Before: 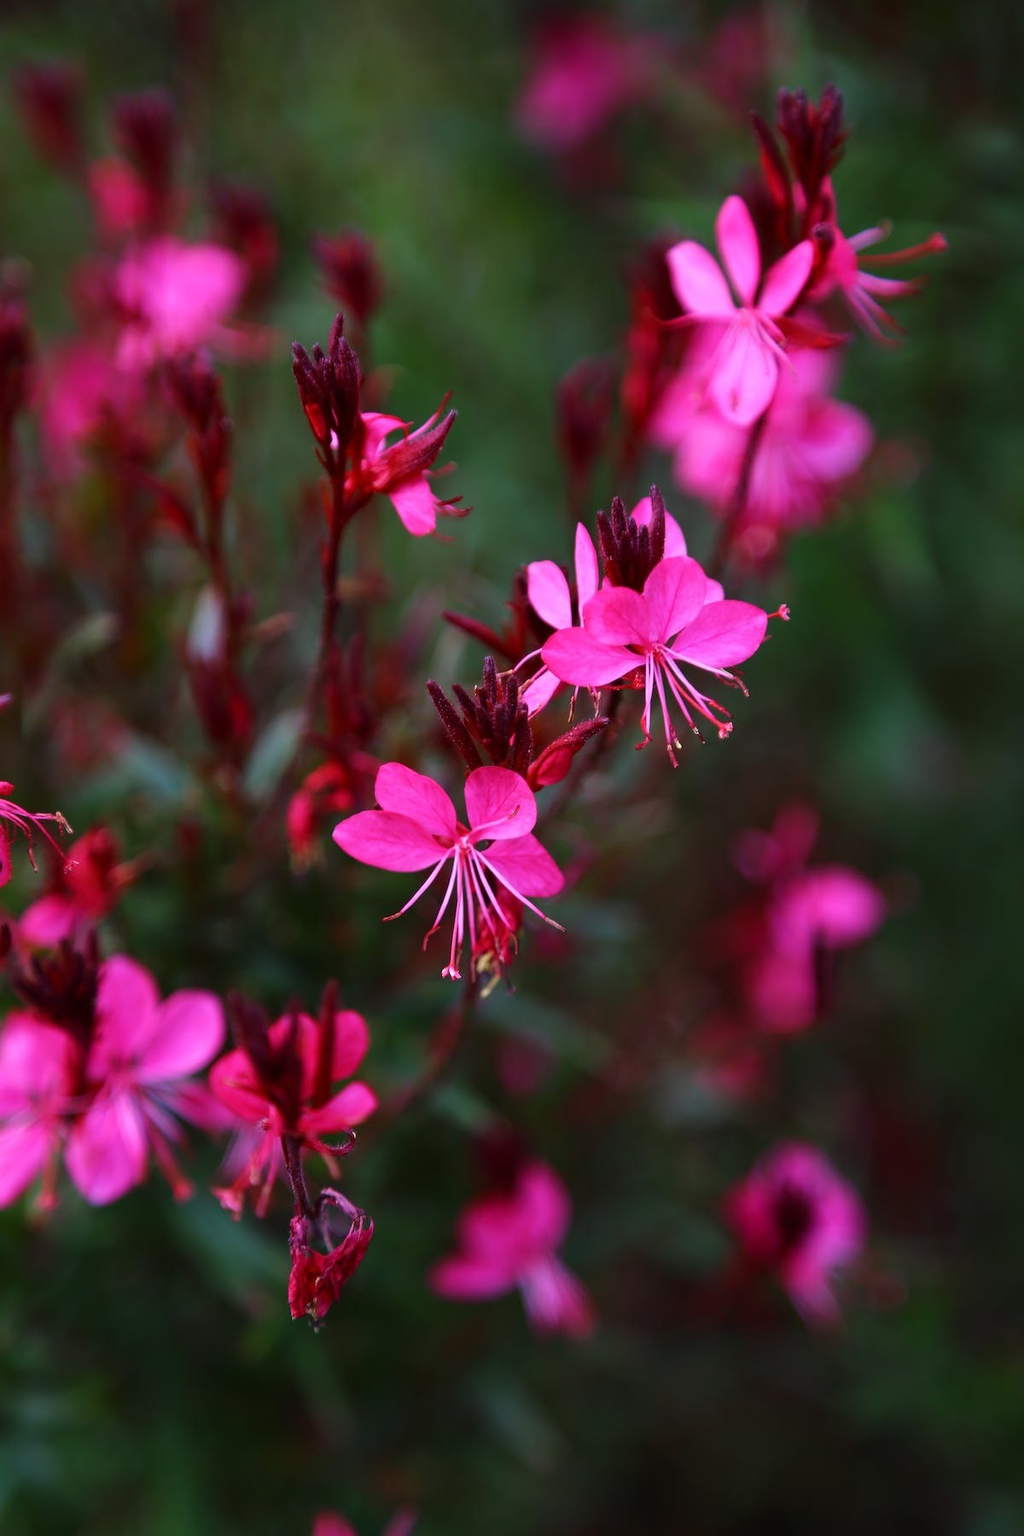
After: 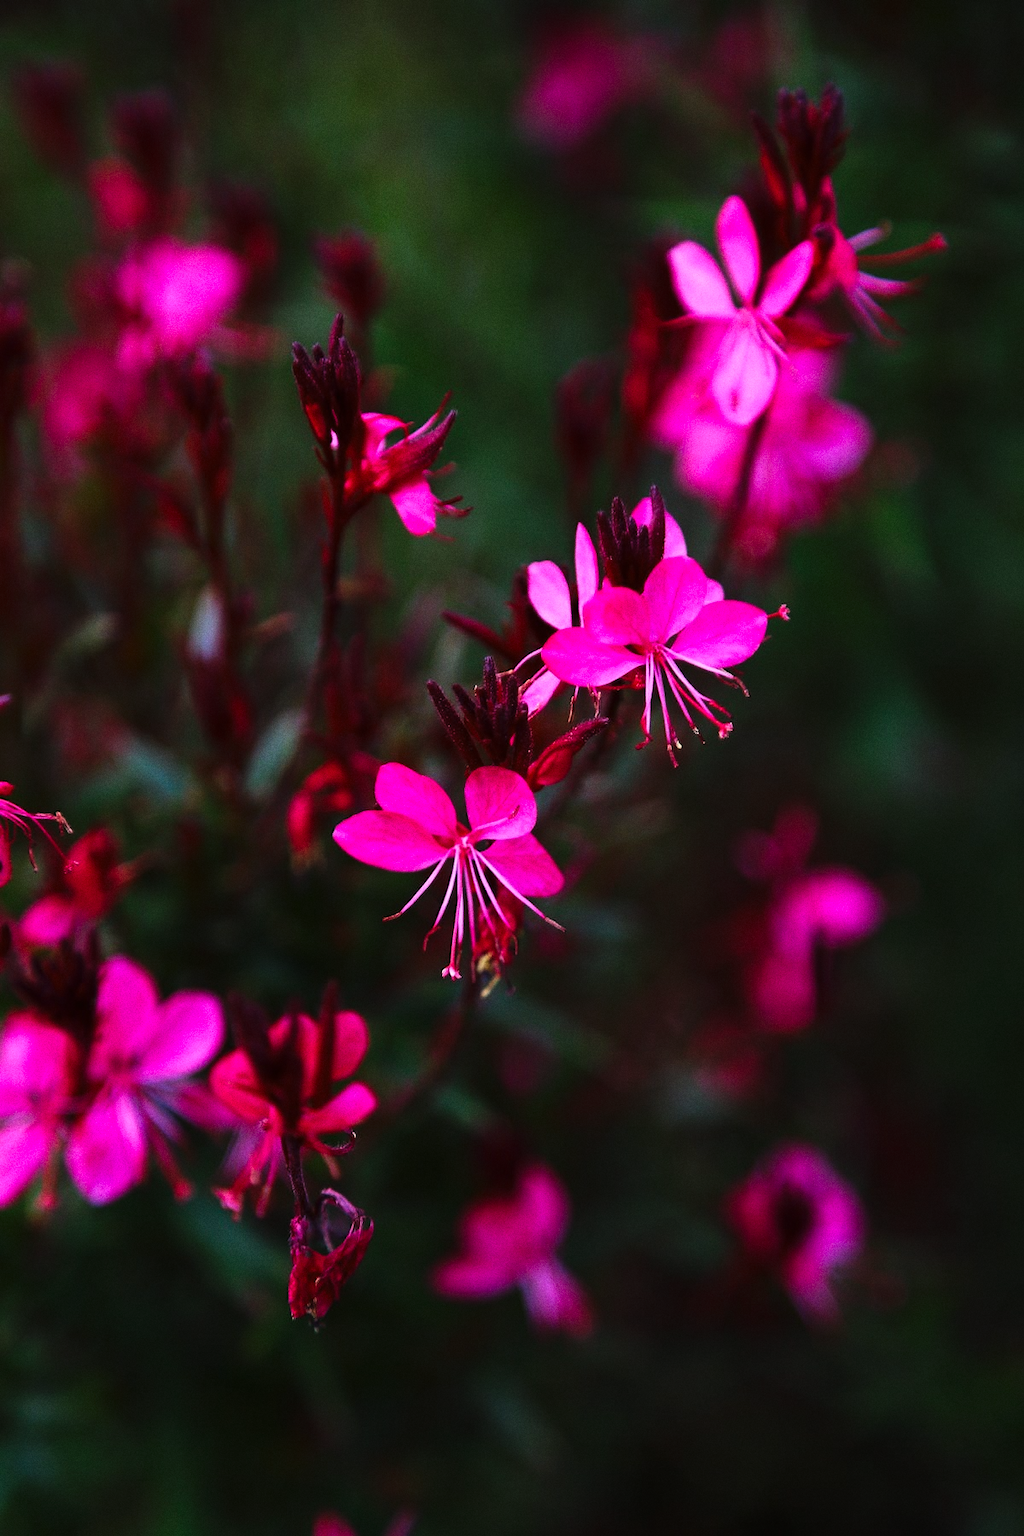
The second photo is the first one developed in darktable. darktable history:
grain: coarseness 3.21 ISO
tone curve: curves: ch0 [(0, 0) (0.003, 0.004) (0.011, 0.009) (0.025, 0.017) (0.044, 0.029) (0.069, 0.04) (0.1, 0.051) (0.136, 0.07) (0.177, 0.095) (0.224, 0.131) (0.277, 0.179) (0.335, 0.237) (0.399, 0.302) (0.468, 0.386) (0.543, 0.471) (0.623, 0.576) (0.709, 0.699) (0.801, 0.817) (0.898, 0.917) (1, 1)], preserve colors none
